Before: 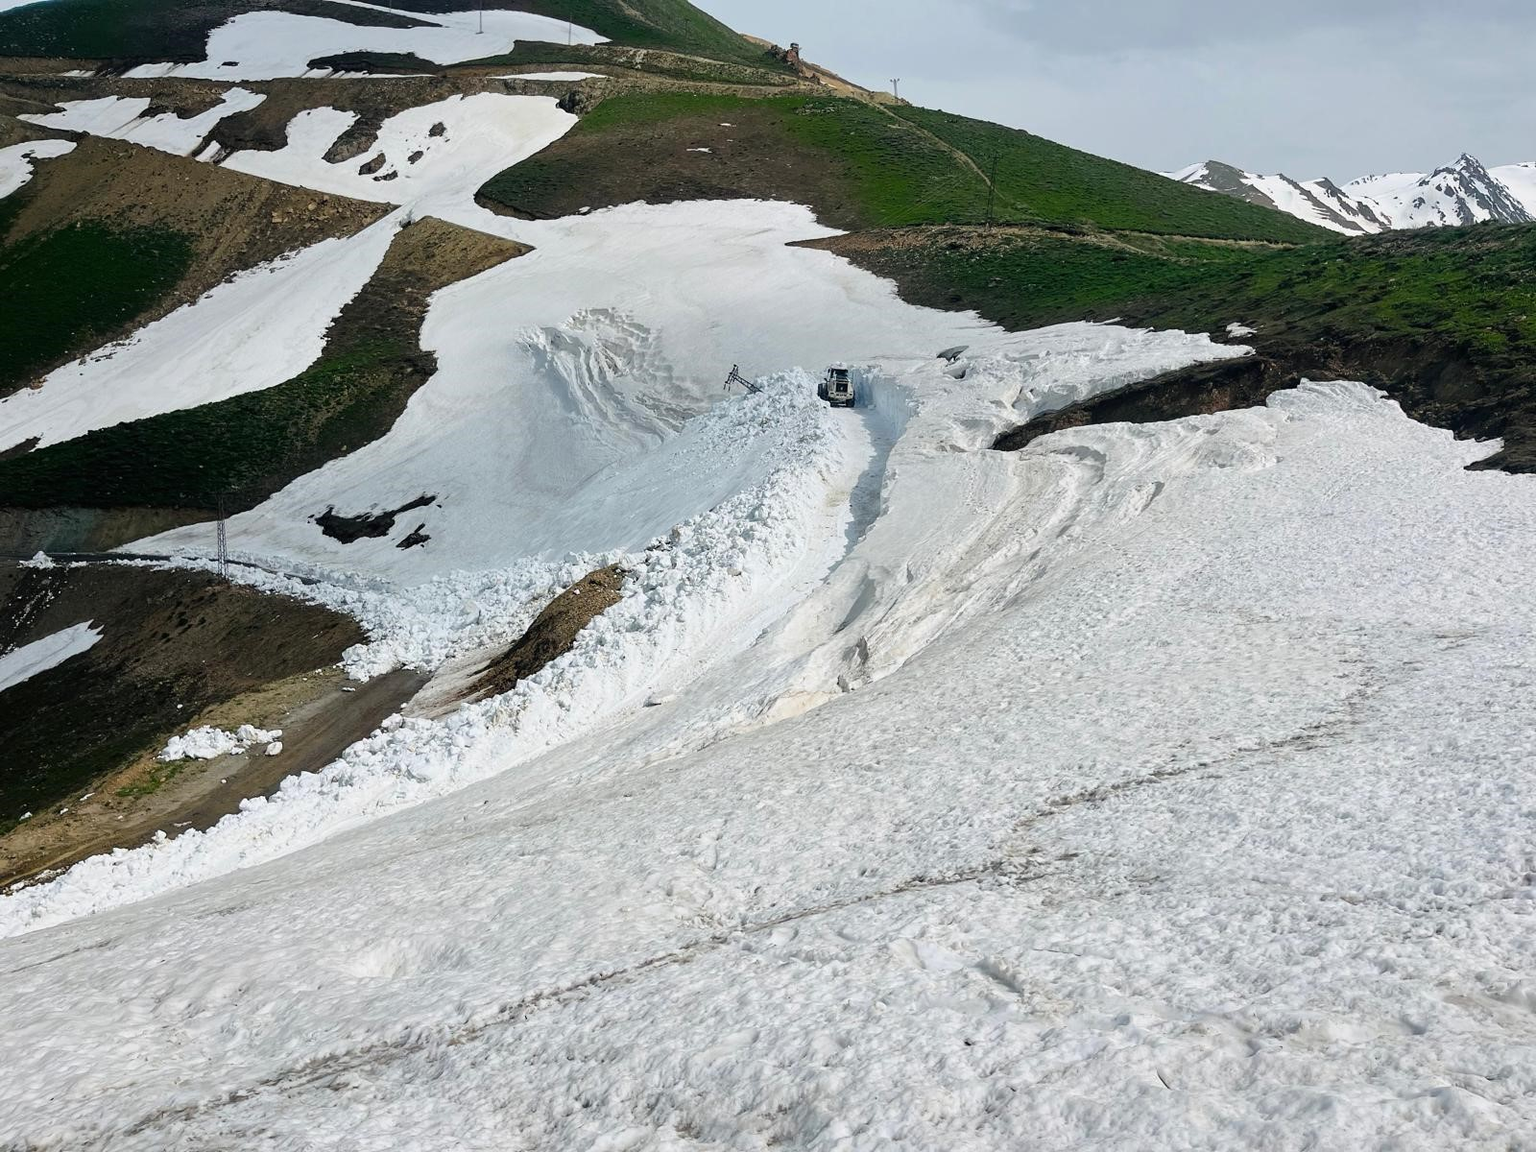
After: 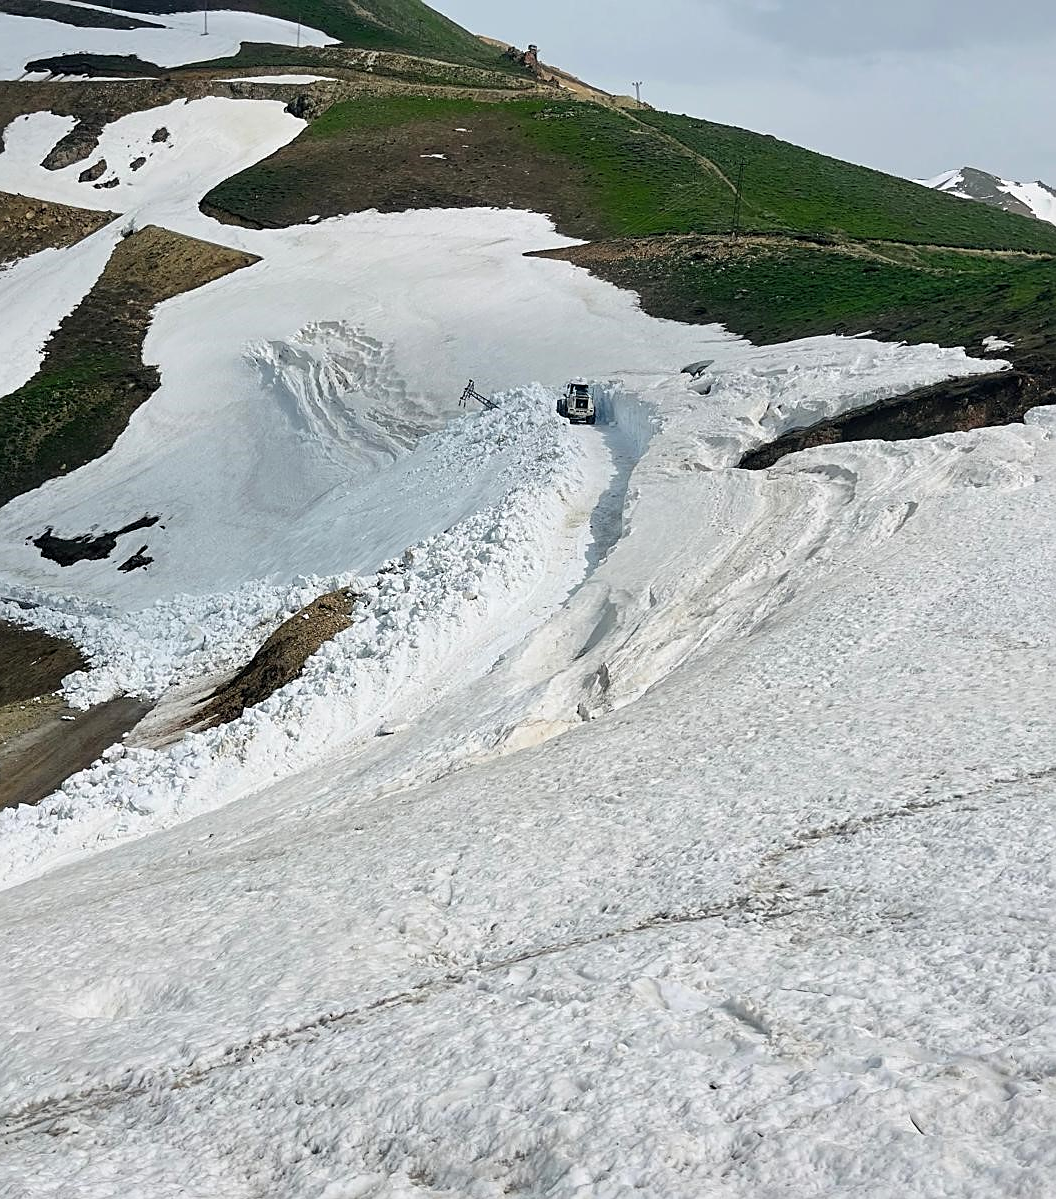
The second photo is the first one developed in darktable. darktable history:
crop and rotate: left 18.442%, right 15.508%
sharpen: on, module defaults
